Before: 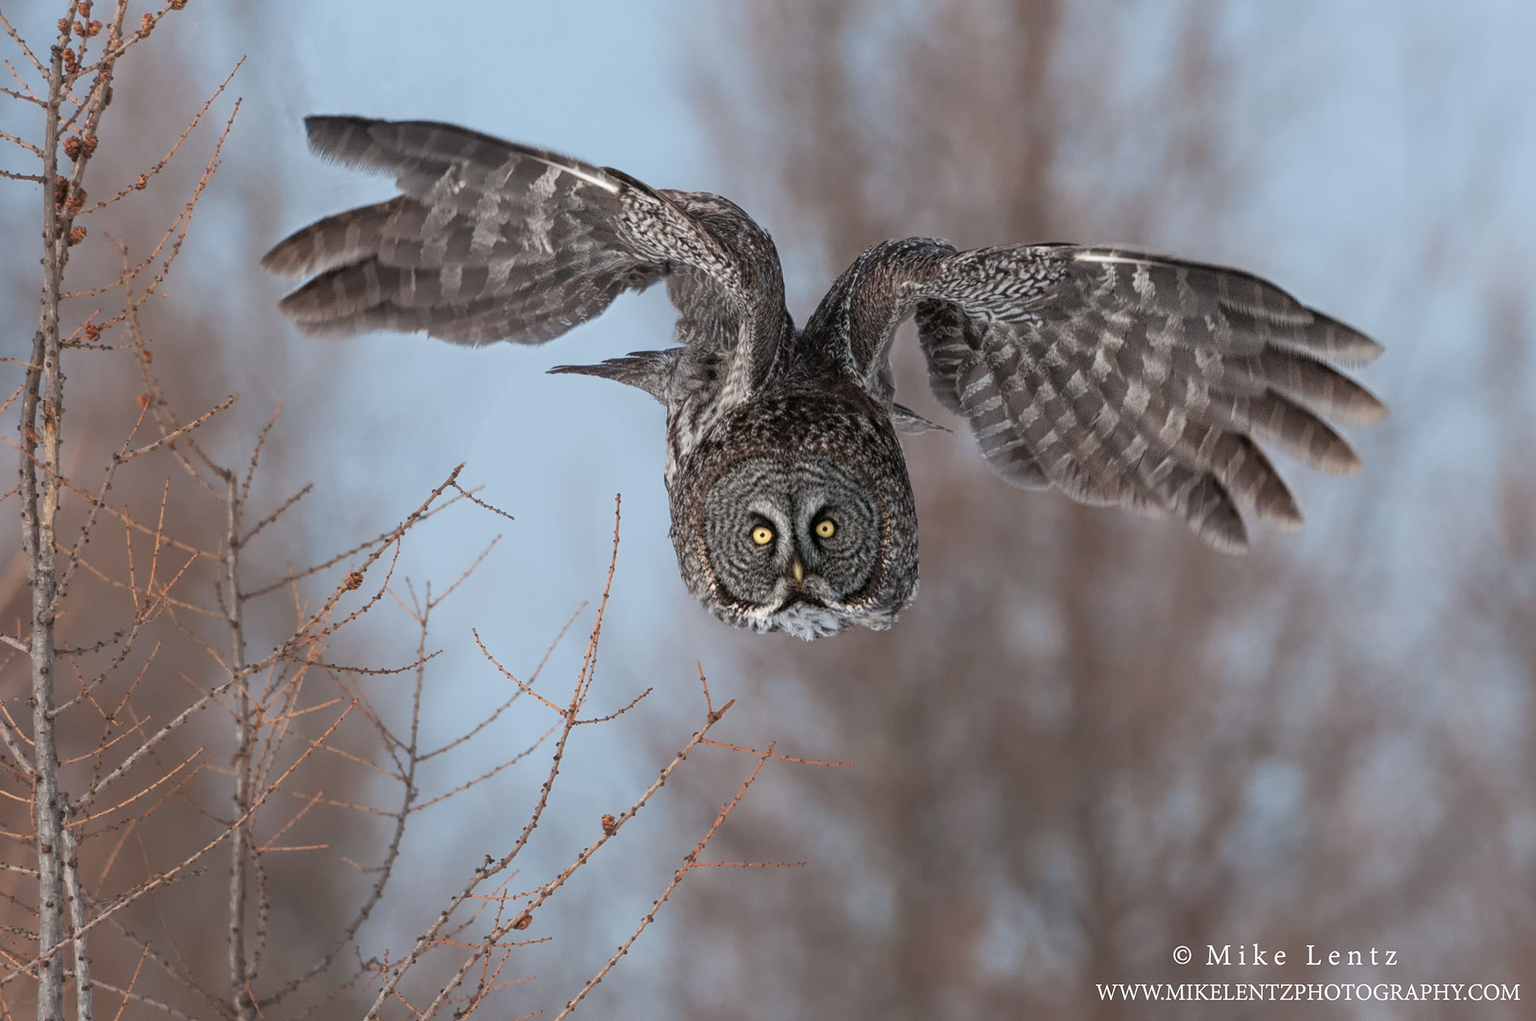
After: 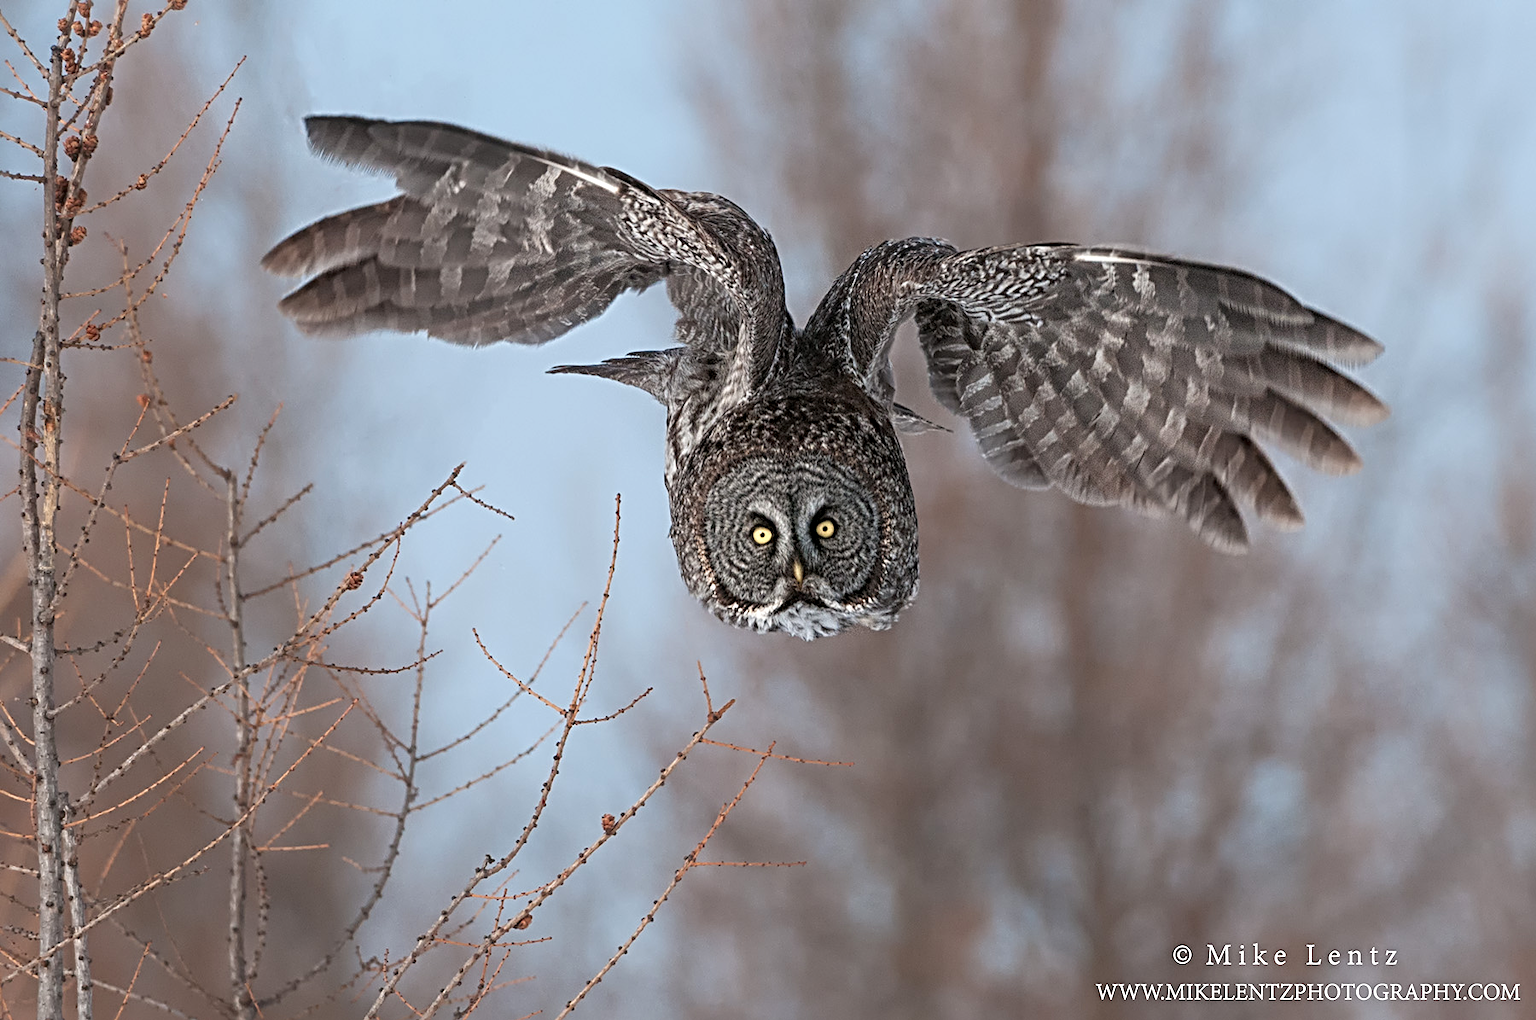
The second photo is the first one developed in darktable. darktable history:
exposure: exposure 0.2 EV, compensate highlight preservation false
sharpen: radius 4
